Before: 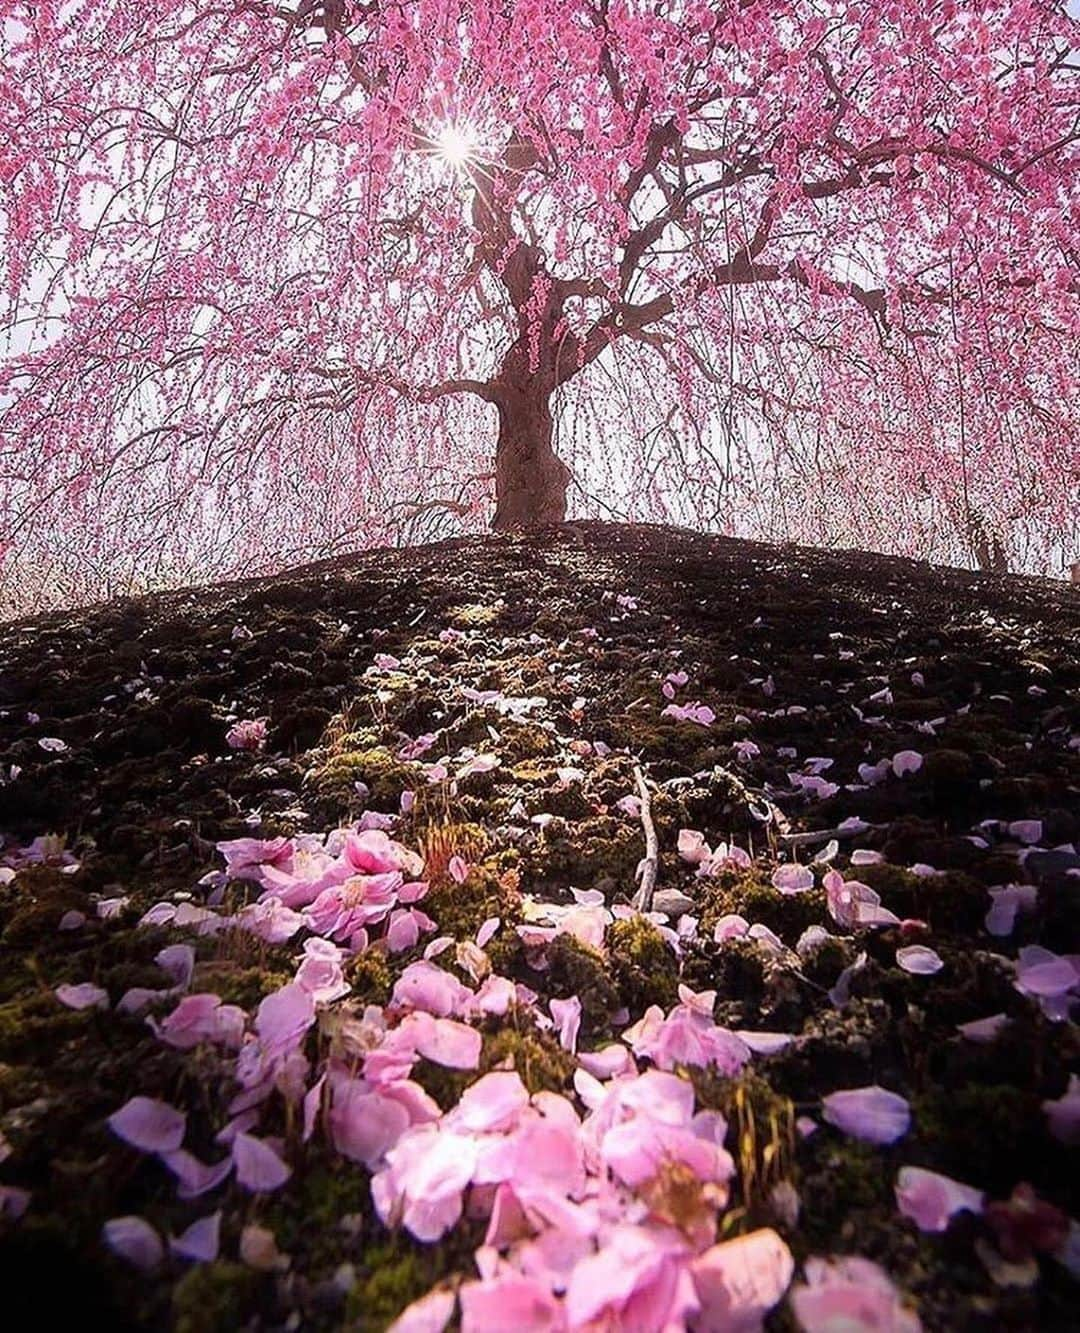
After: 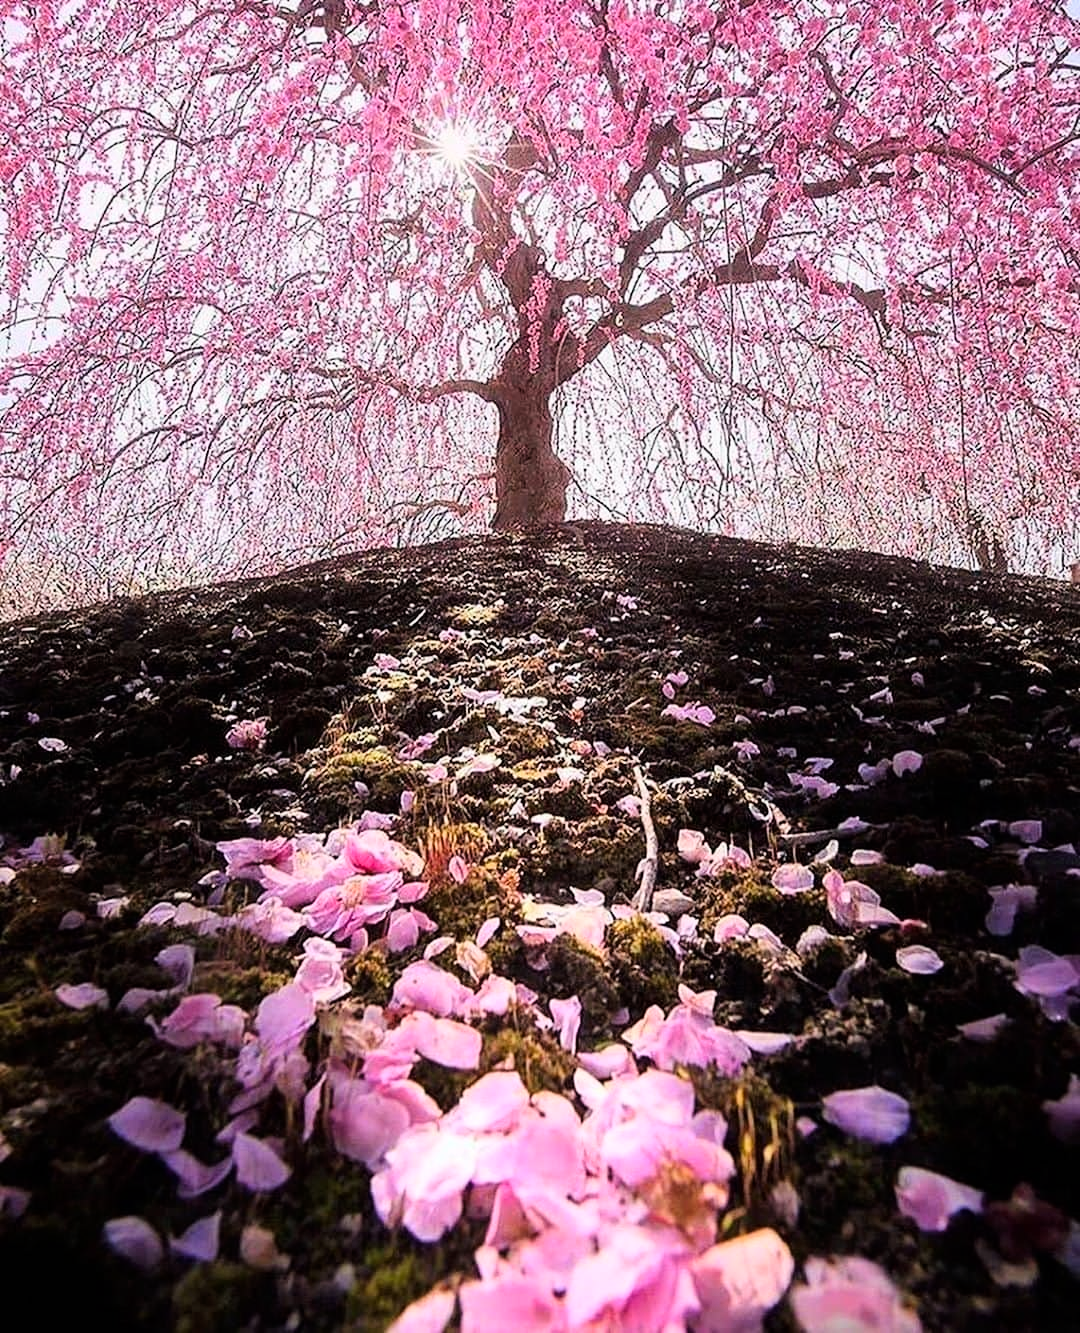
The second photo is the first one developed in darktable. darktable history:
rotate and perspective: crop left 0, crop top 0
tone curve: curves: ch0 [(0, 0) (0.004, 0.001) (0.133, 0.112) (0.325, 0.362) (0.832, 0.893) (1, 1)], color space Lab, linked channels, preserve colors none
